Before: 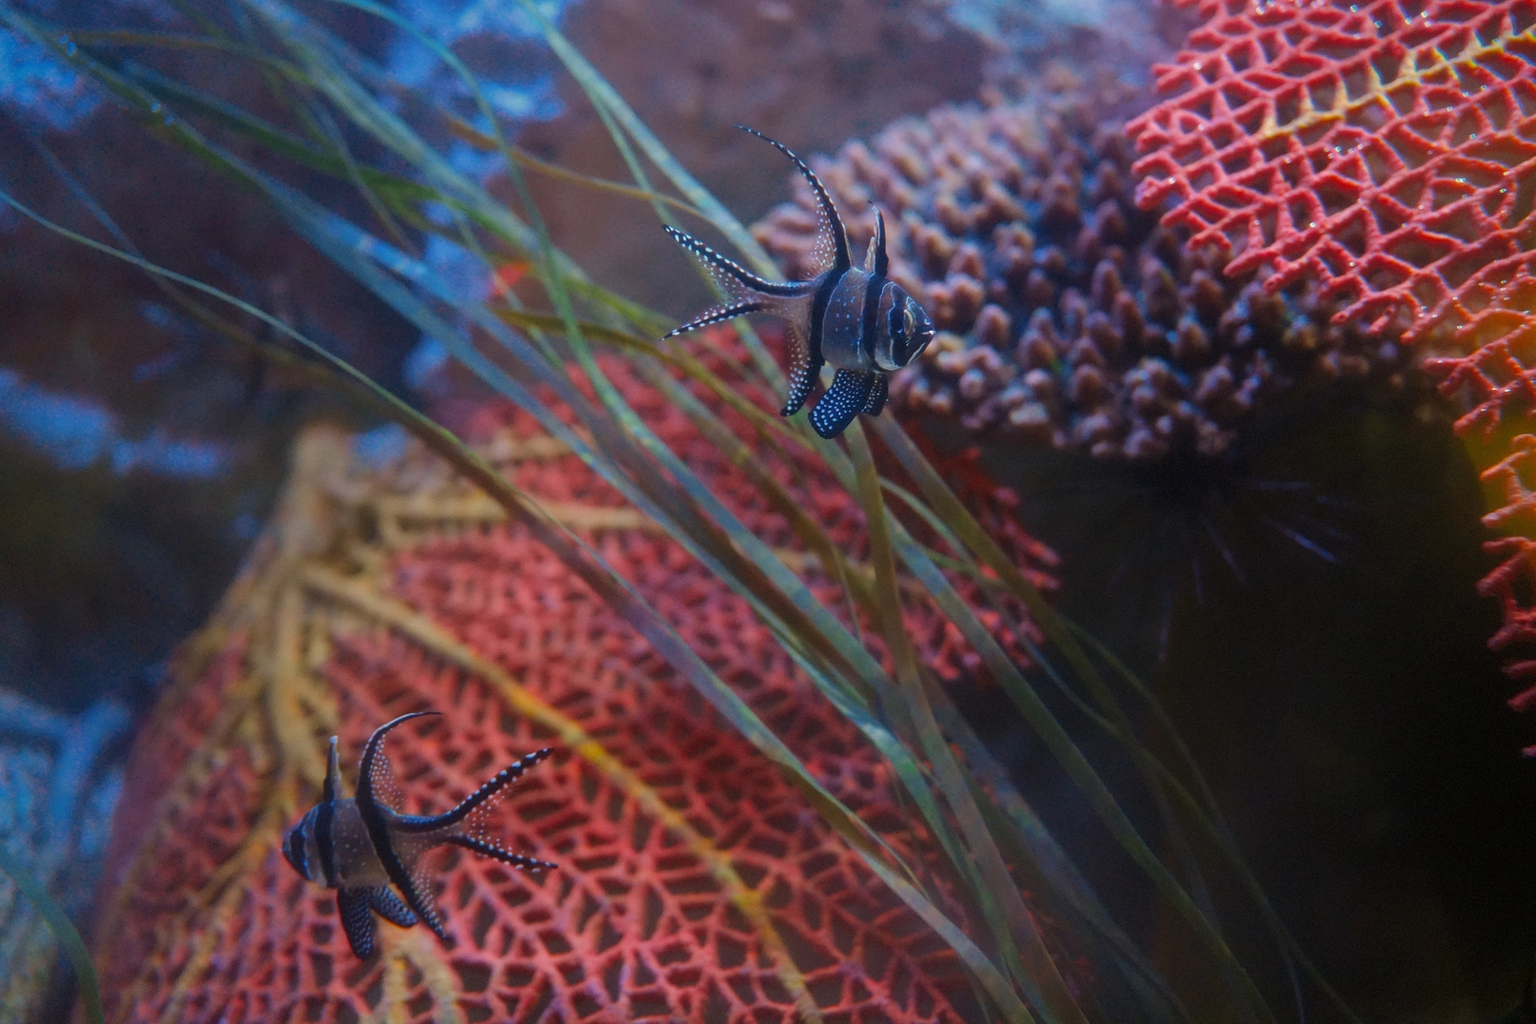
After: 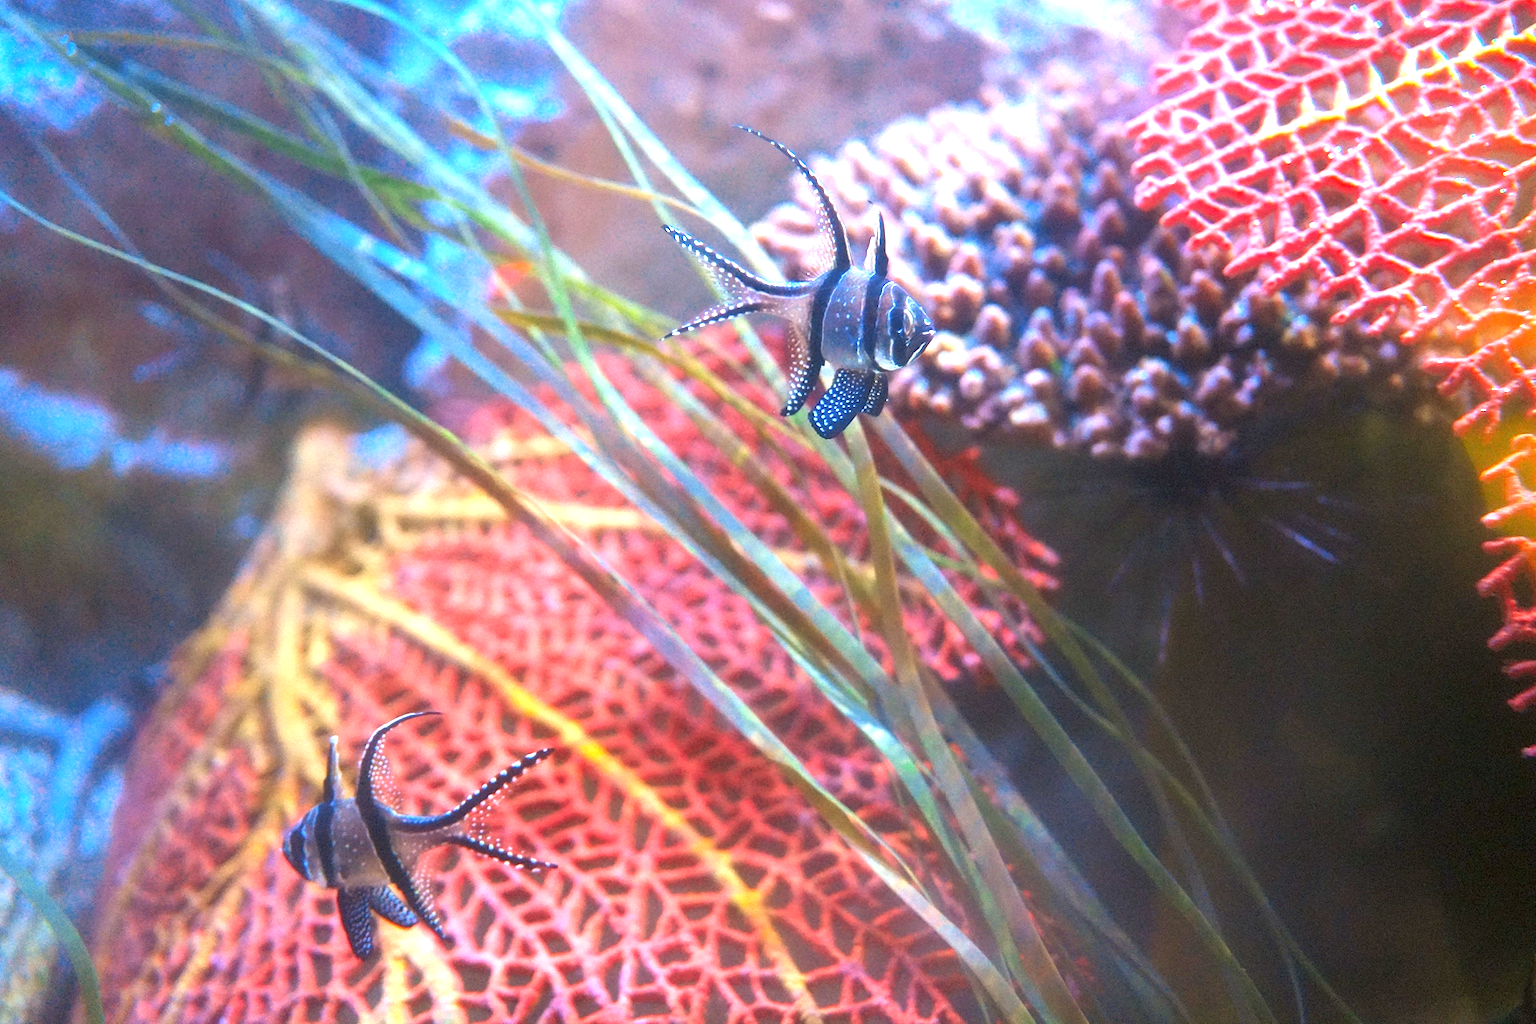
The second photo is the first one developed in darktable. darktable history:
exposure: exposure 2.185 EV, compensate highlight preservation false
